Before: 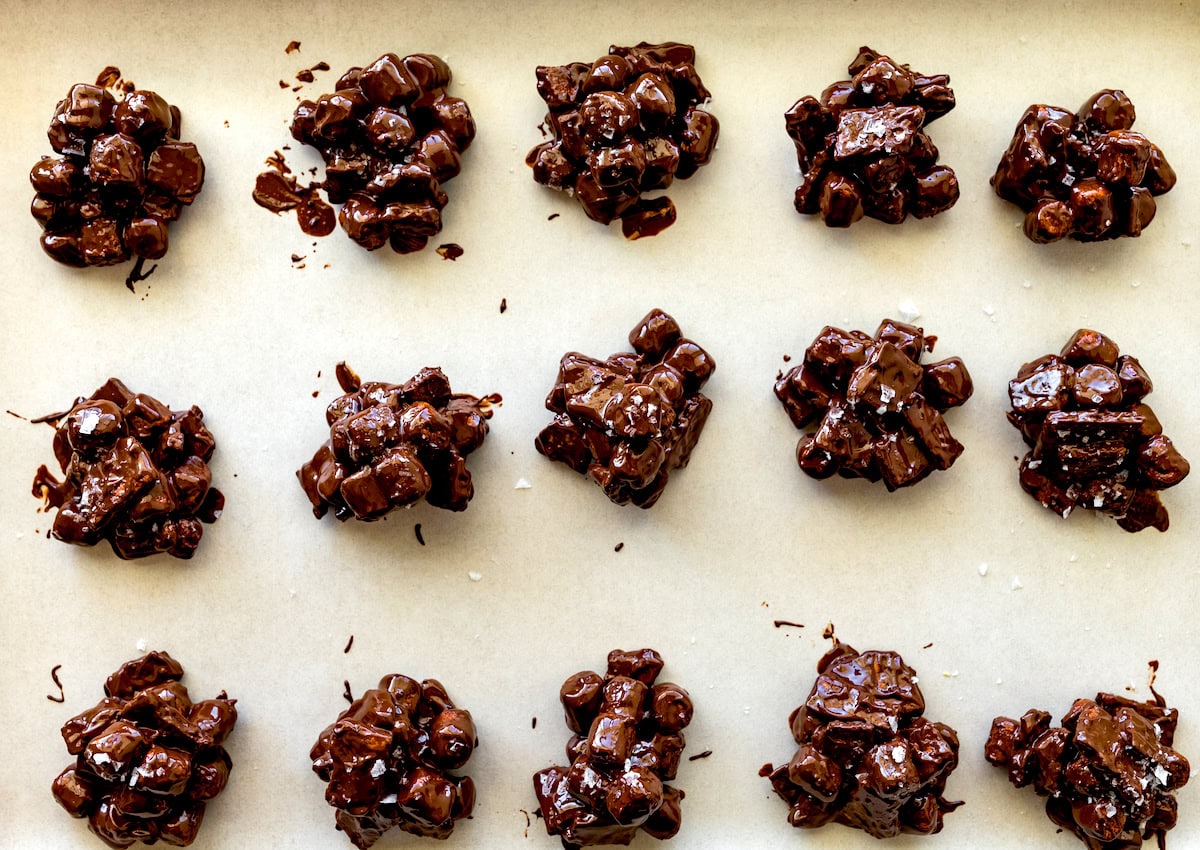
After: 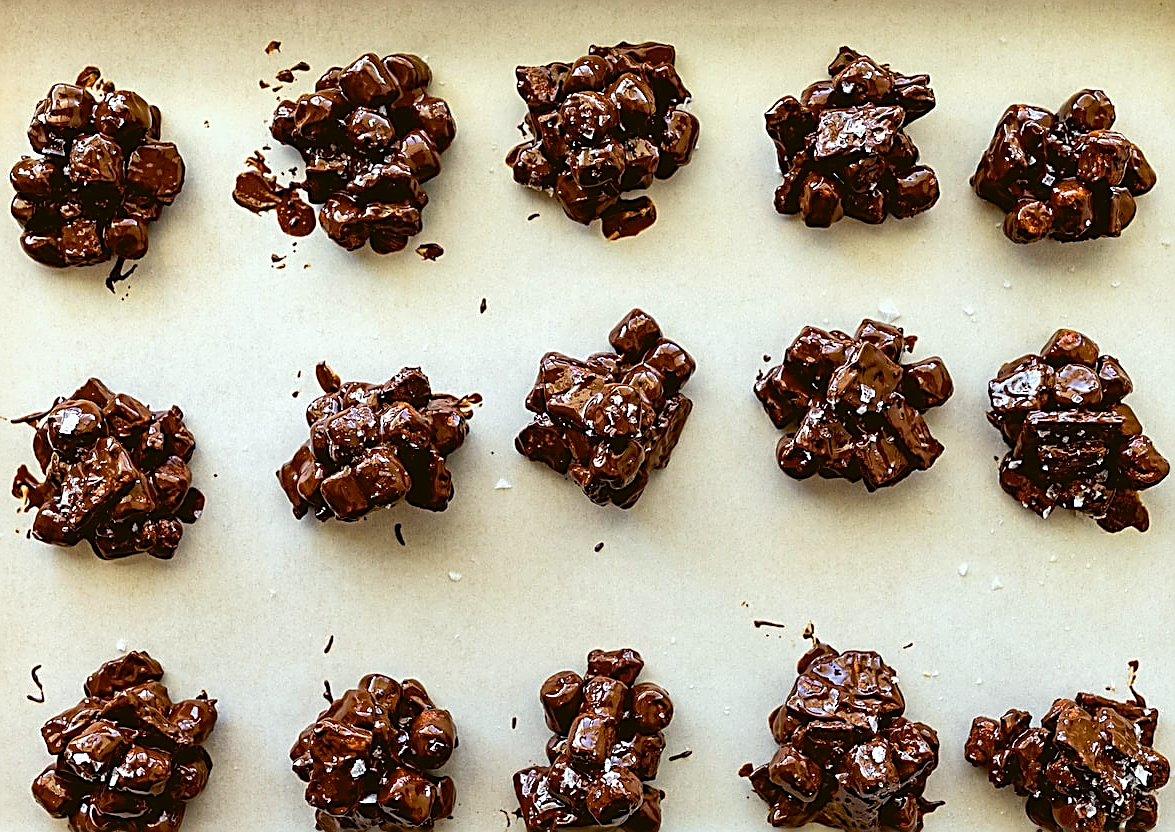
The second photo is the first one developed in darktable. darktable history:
color balance: lift [1.004, 1.002, 1.002, 0.998], gamma [1, 1.007, 1.002, 0.993], gain [1, 0.977, 1.013, 1.023], contrast -3.64%
sharpen: amount 1
crop: left 1.743%, right 0.268%, bottom 2.011%
